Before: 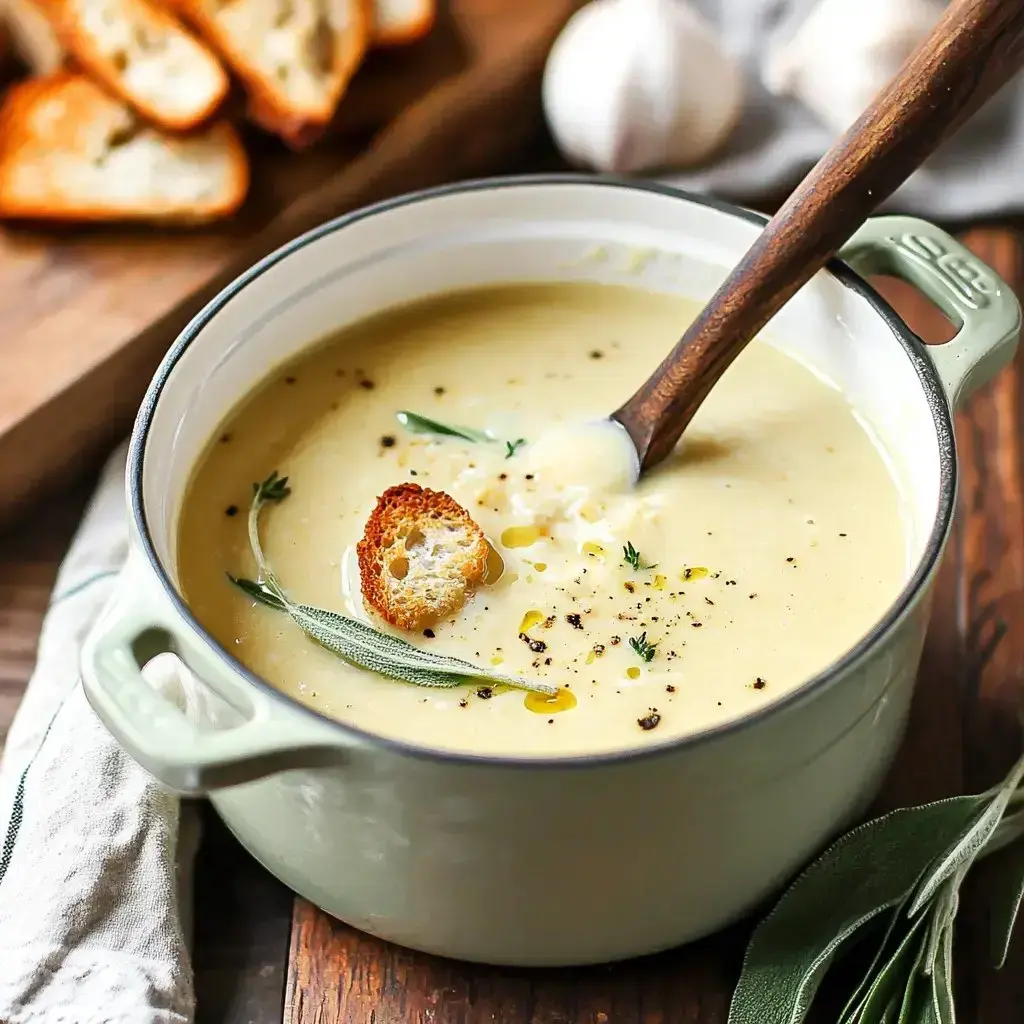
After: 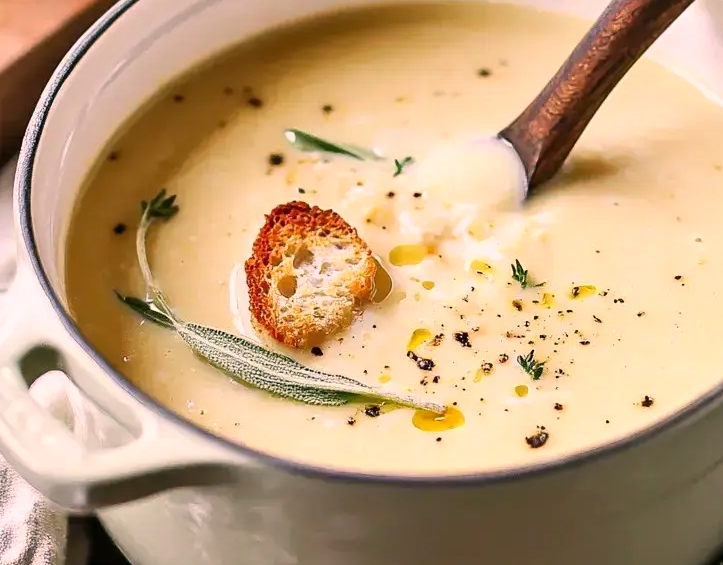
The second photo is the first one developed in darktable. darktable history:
color correction: highlights a* 14.68, highlights b* 4.68
crop: left 10.991%, top 27.561%, right 18.321%, bottom 17.229%
exposure: compensate exposure bias true, compensate highlight preservation false
